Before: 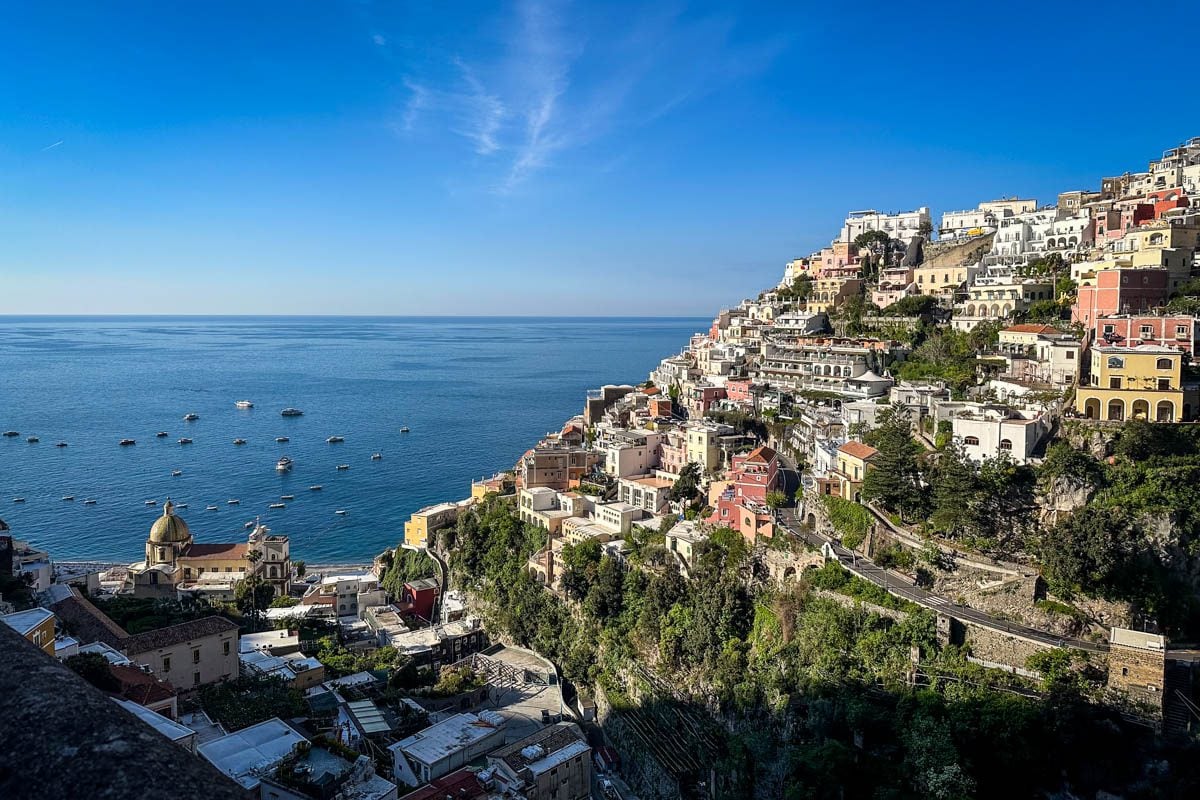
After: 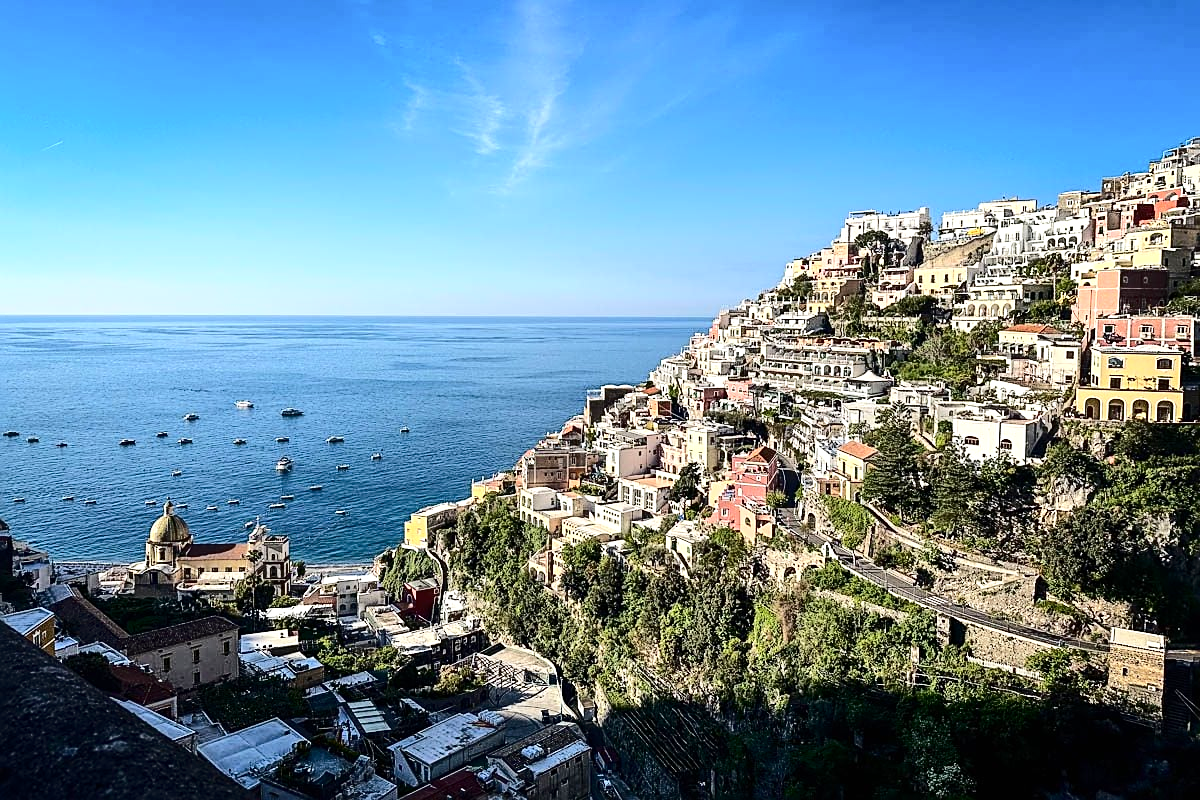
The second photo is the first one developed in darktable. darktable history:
tone curve: curves: ch0 [(0, 0) (0.003, 0.002) (0.011, 0.009) (0.025, 0.018) (0.044, 0.03) (0.069, 0.043) (0.1, 0.057) (0.136, 0.079) (0.177, 0.125) (0.224, 0.178) (0.277, 0.255) (0.335, 0.341) (0.399, 0.443) (0.468, 0.553) (0.543, 0.644) (0.623, 0.718) (0.709, 0.779) (0.801, 0.849) (0.898, 0.929) (1, 1)], color space Lab, independent channels, preserve colors none
exposure: black level correction 0, exposure 0.394 EV, compensate highlight preservation false
contrast brightness saturation: contrast 0.138
sharpen: on, module defaults
